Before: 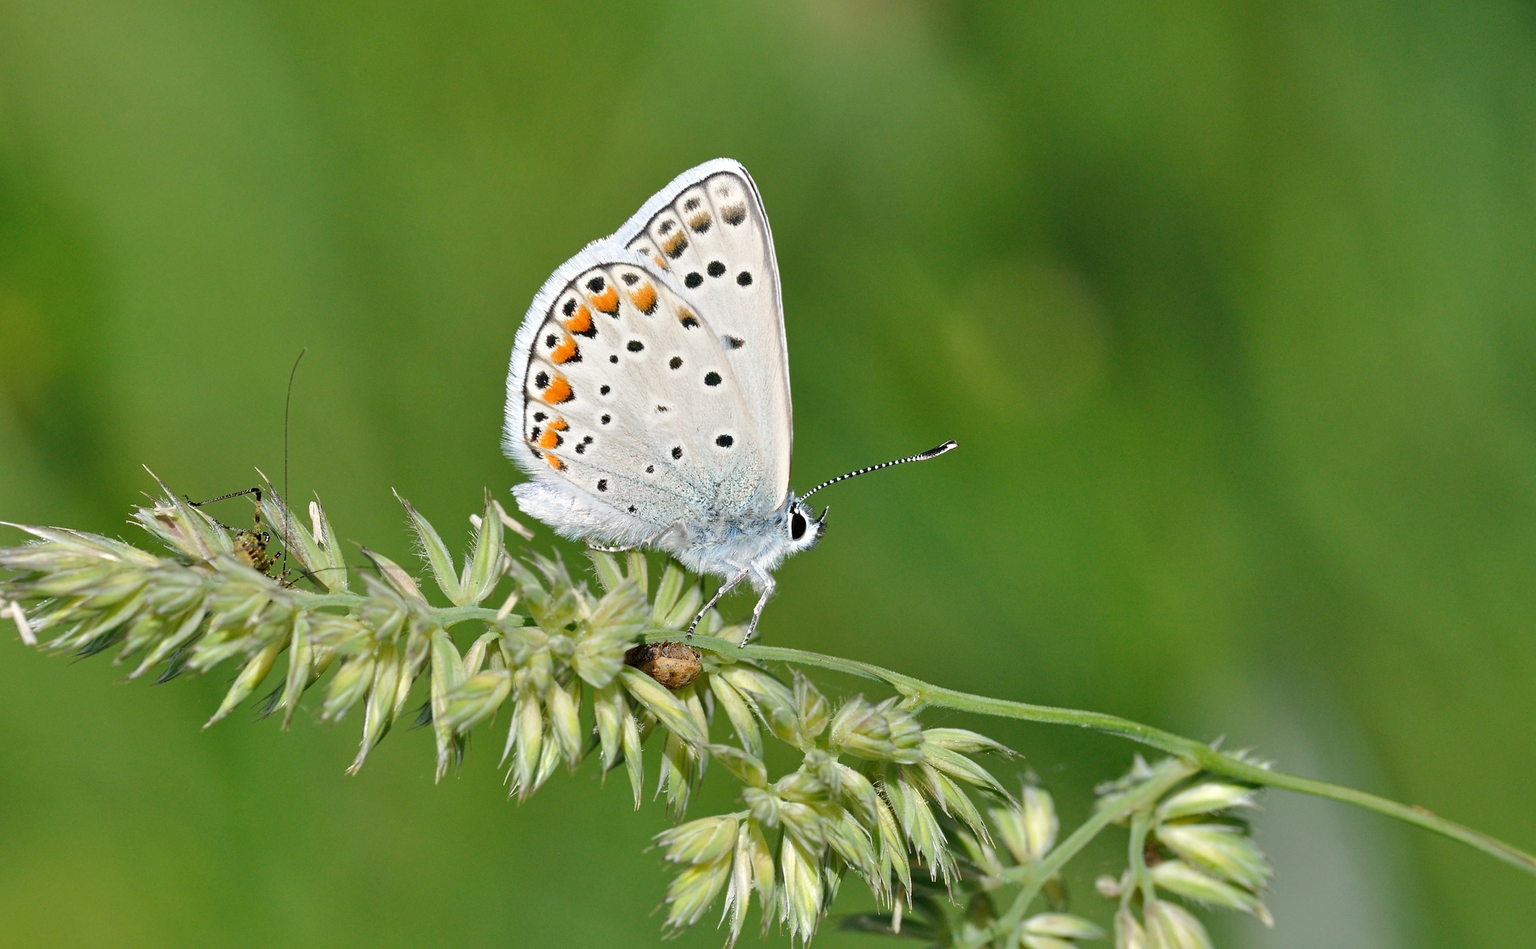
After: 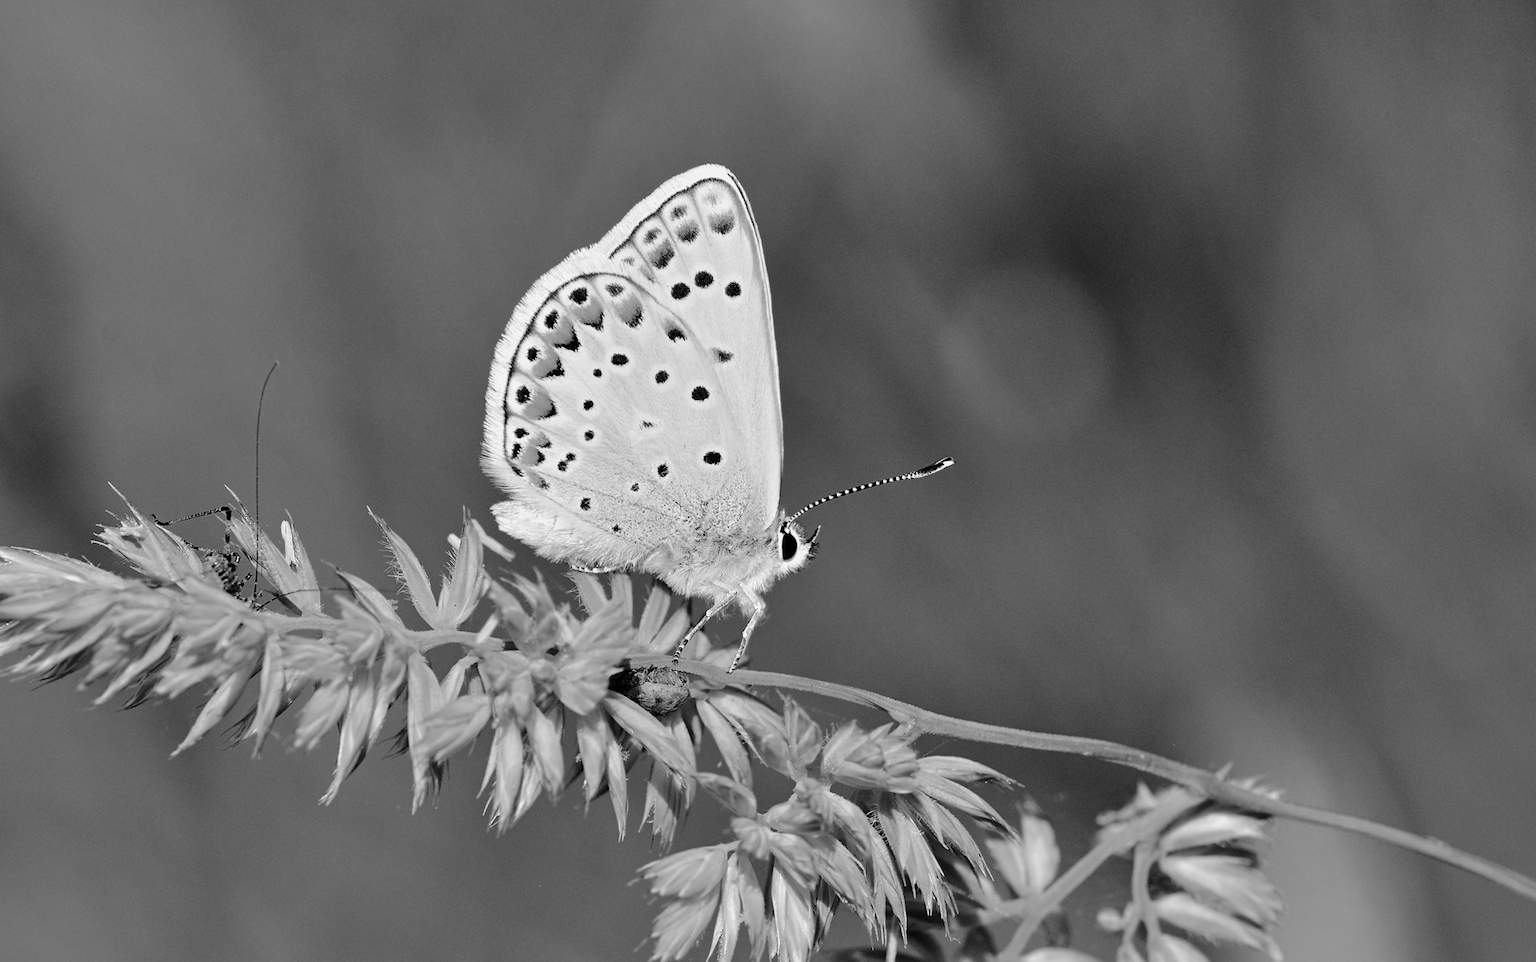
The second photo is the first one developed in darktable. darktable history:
crop and rotate: left 2.536%, right 1.107%, bottom 2.246%
color calibration: output gray [0.246, 0.254, 0.501, 0], gray › normalize channels true, illuminant same as pipeline (D50), adaptation XYZ, x 0.346, y 0.359, gamut compression 0
tone curve: curves: ch0 [(0, 0) (0.004, 0) (0.133, 0.076) (0.325, 0.362) (0.879, 0.885) (1, 1)], color space Lab, linked channels, preserve colors none
